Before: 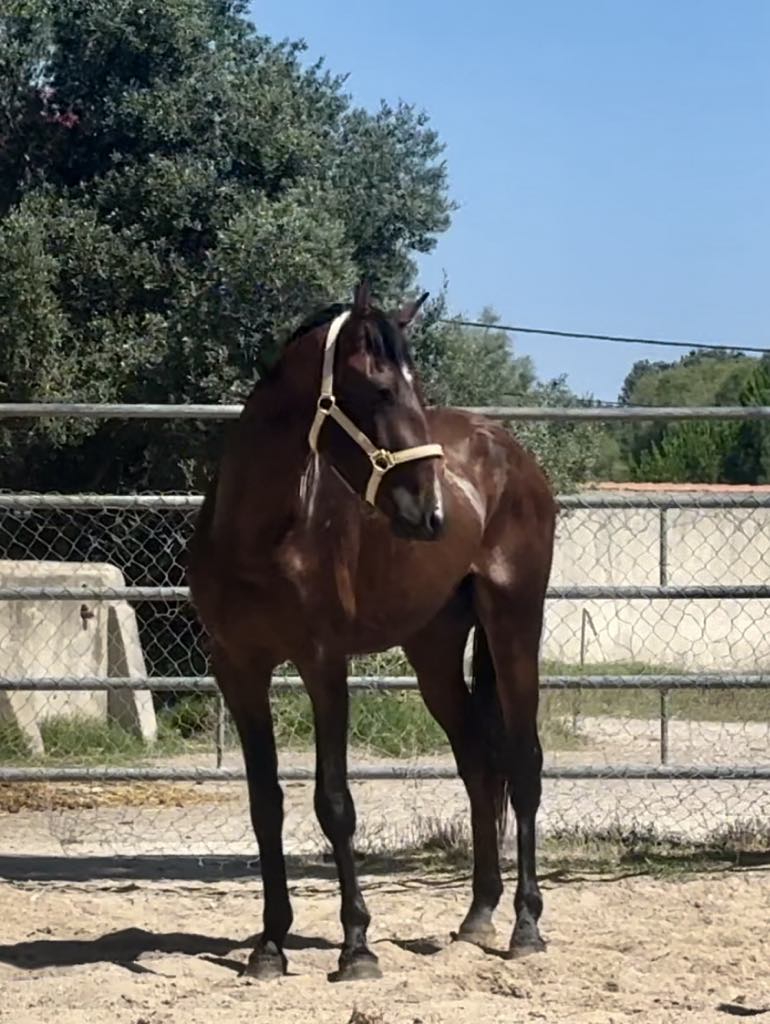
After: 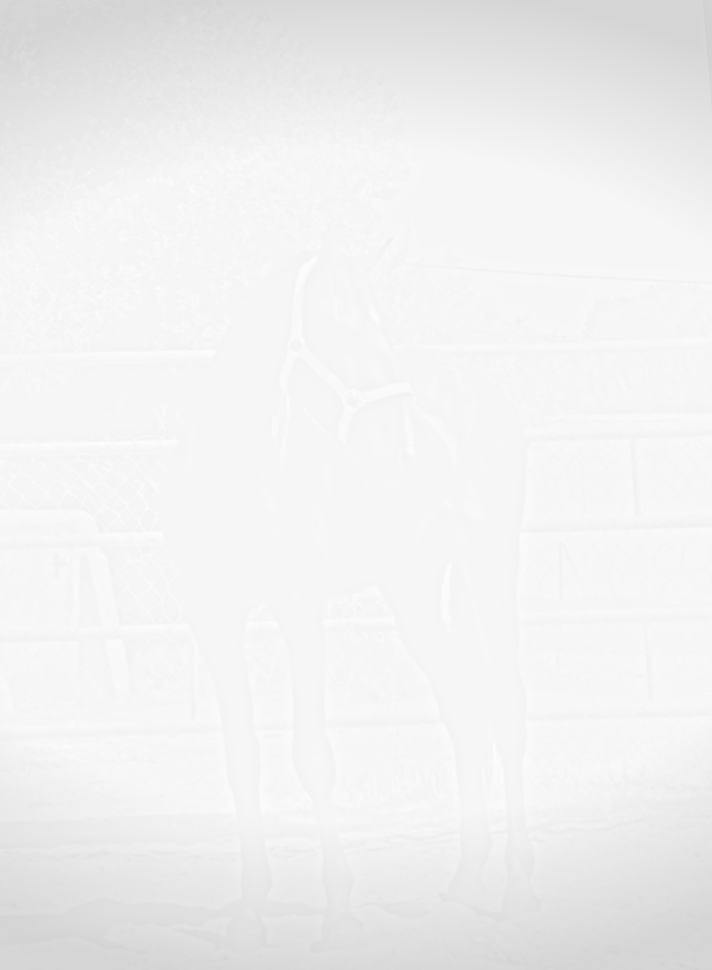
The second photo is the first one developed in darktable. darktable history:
highpass: sharpness 25.84%, contrast boost 14.94%
bloom: size 25%, threshold 5%, strength 90%
rotate and perspective: rotation -1.68°, lens shift (vertical) -0.146, crop left 0.049, crop right 0.912, crop top 0.032, crop bottom 0.96
vignetting: fall-off start 100%, brightness -0.282, width/height ratio 1.31
